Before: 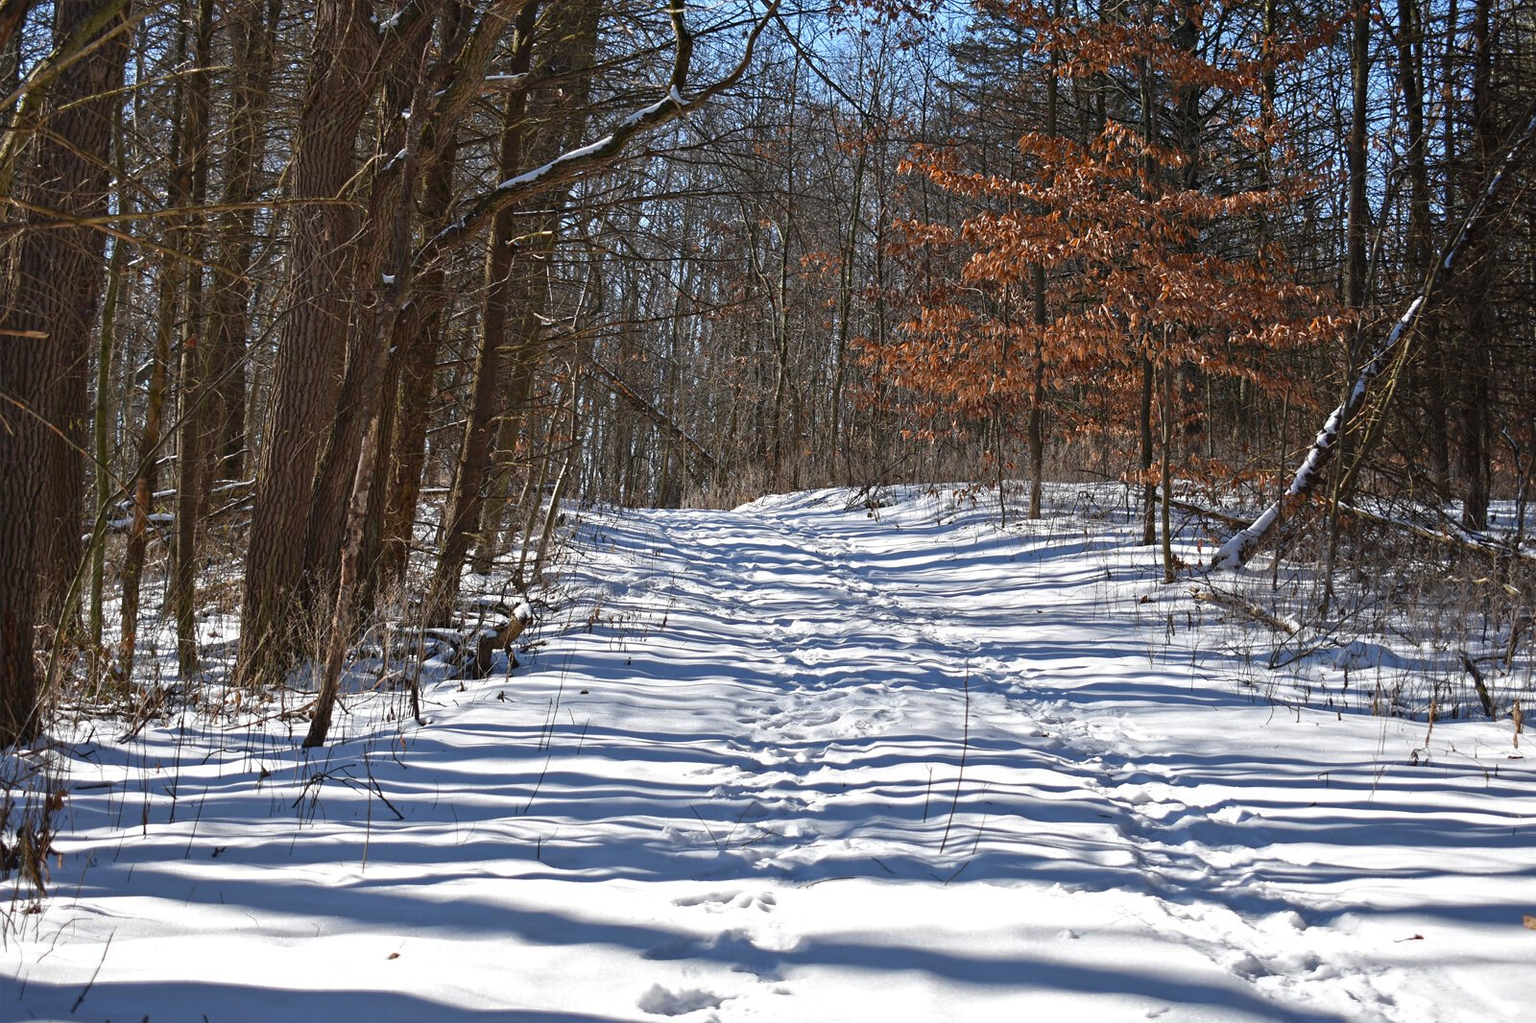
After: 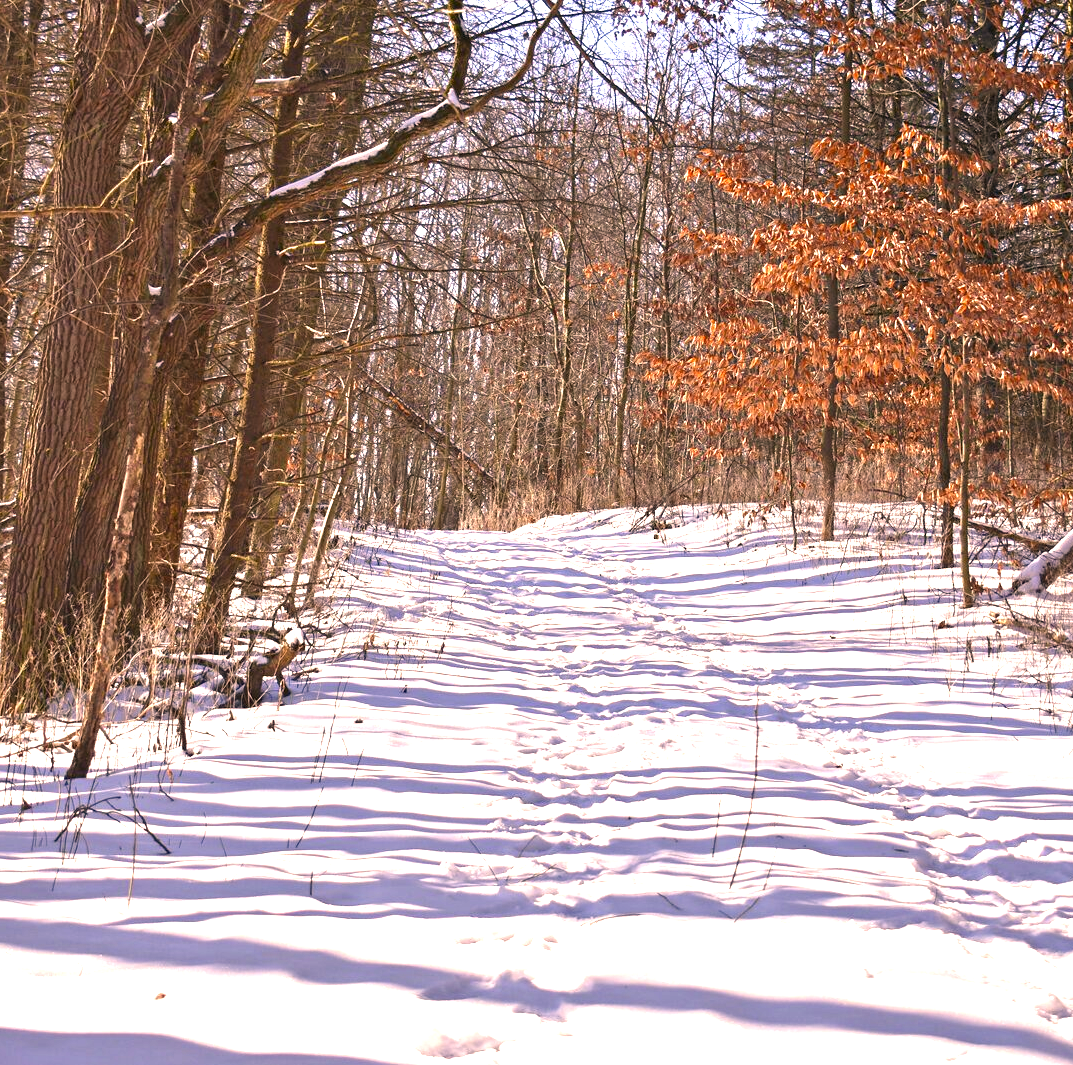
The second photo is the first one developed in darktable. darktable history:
crop and rotate: left 15.658%, right 17.273%
exposure: black level correction 0, exposure 1.452 EV, compensate highlight preservation false
color correction: highlights a* 17.57, highlights b* 18.4
